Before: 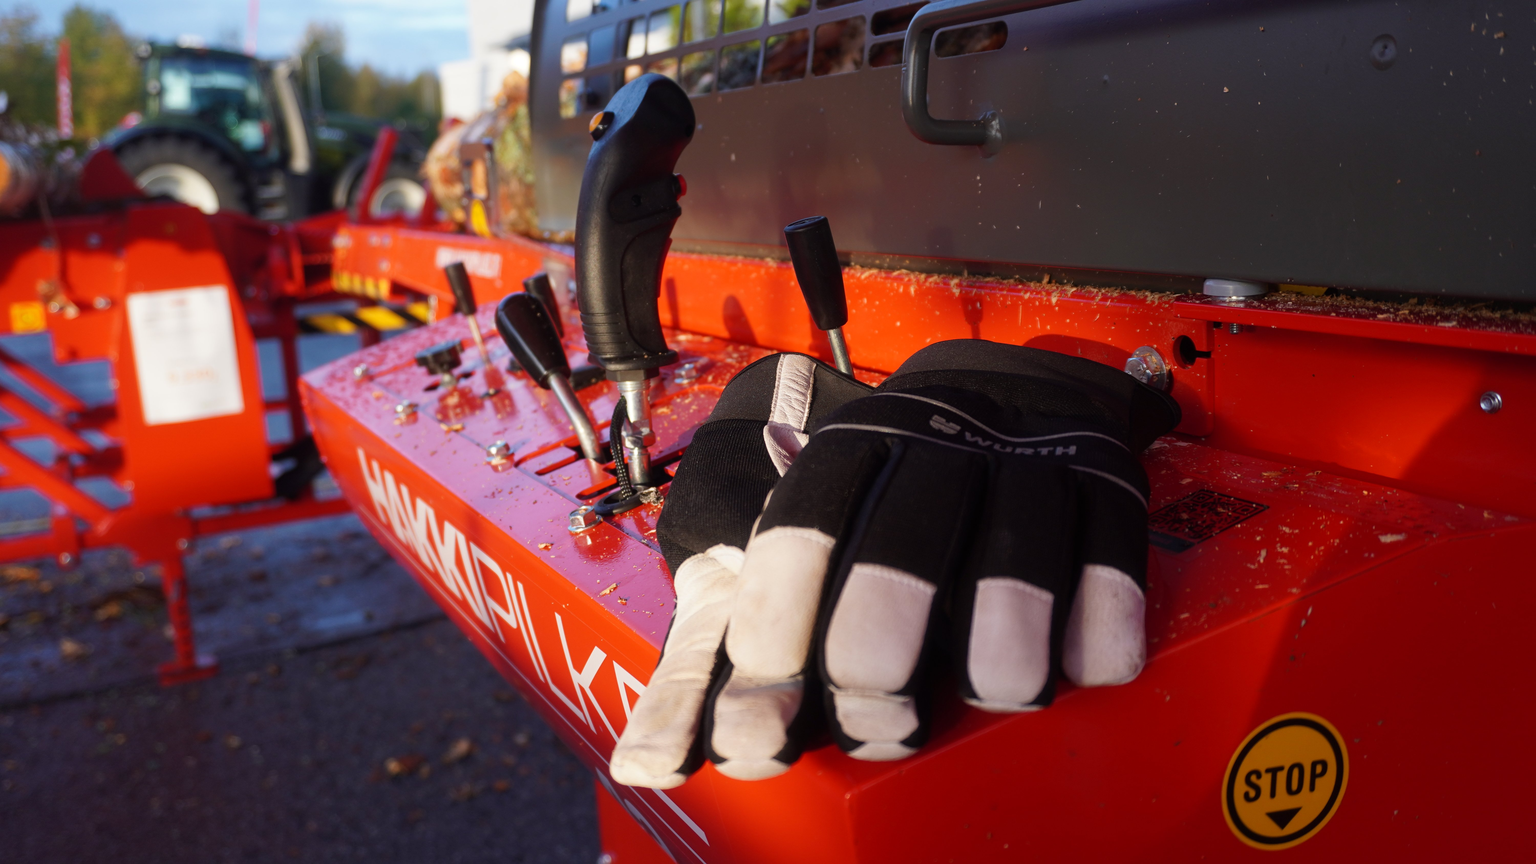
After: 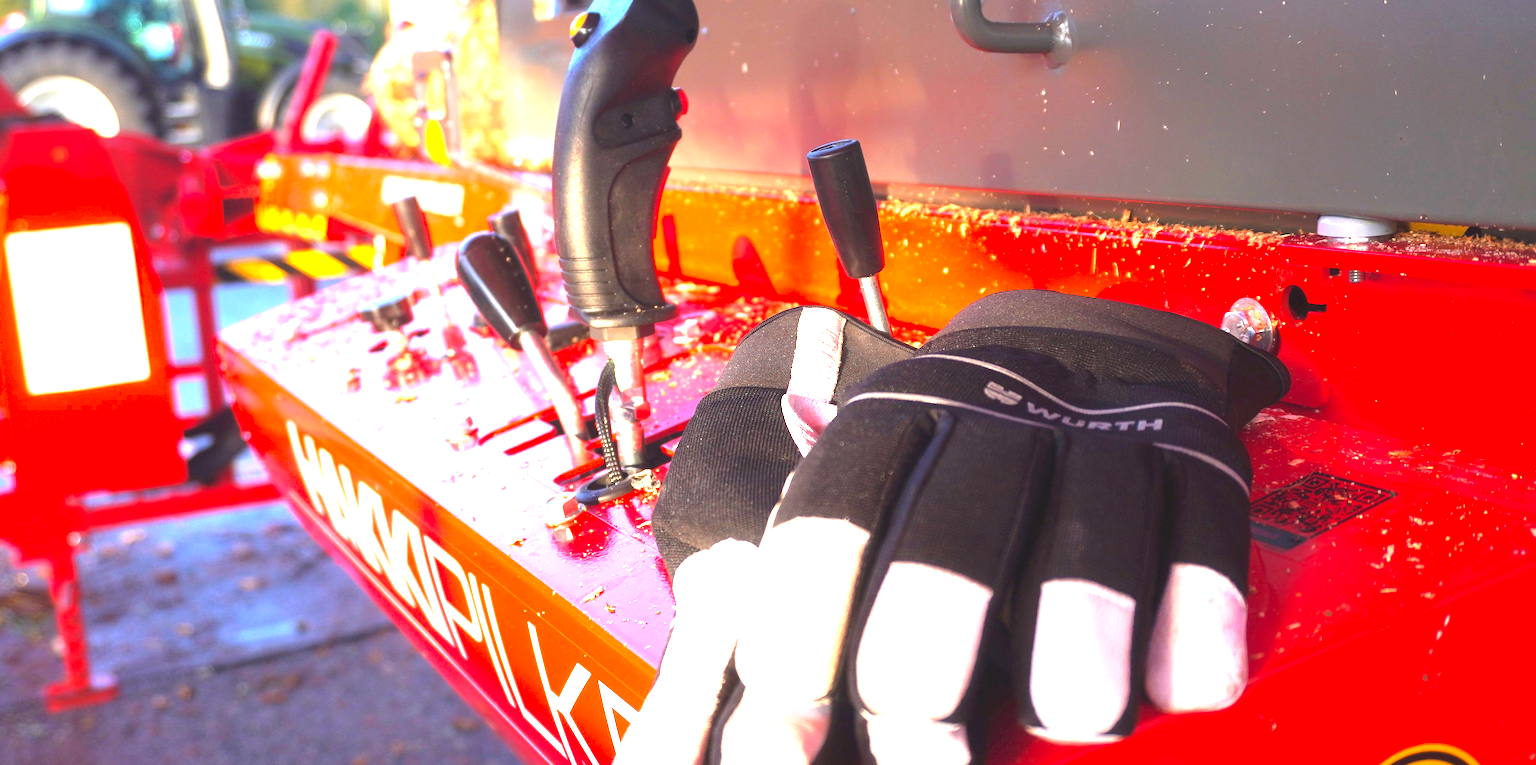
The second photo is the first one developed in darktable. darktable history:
levels: white 90.65%, levels [0, 0.394, 0.787]
contrast brightness saturation: contrast -0.105, brightness 0.052, saturation 0.085
crop: left 7.921%, top 11.806%, right 9.938%, bottom 15.386%
exposure: black level correction 0, exposure 1.741 EV, compensate highlight preservation false
